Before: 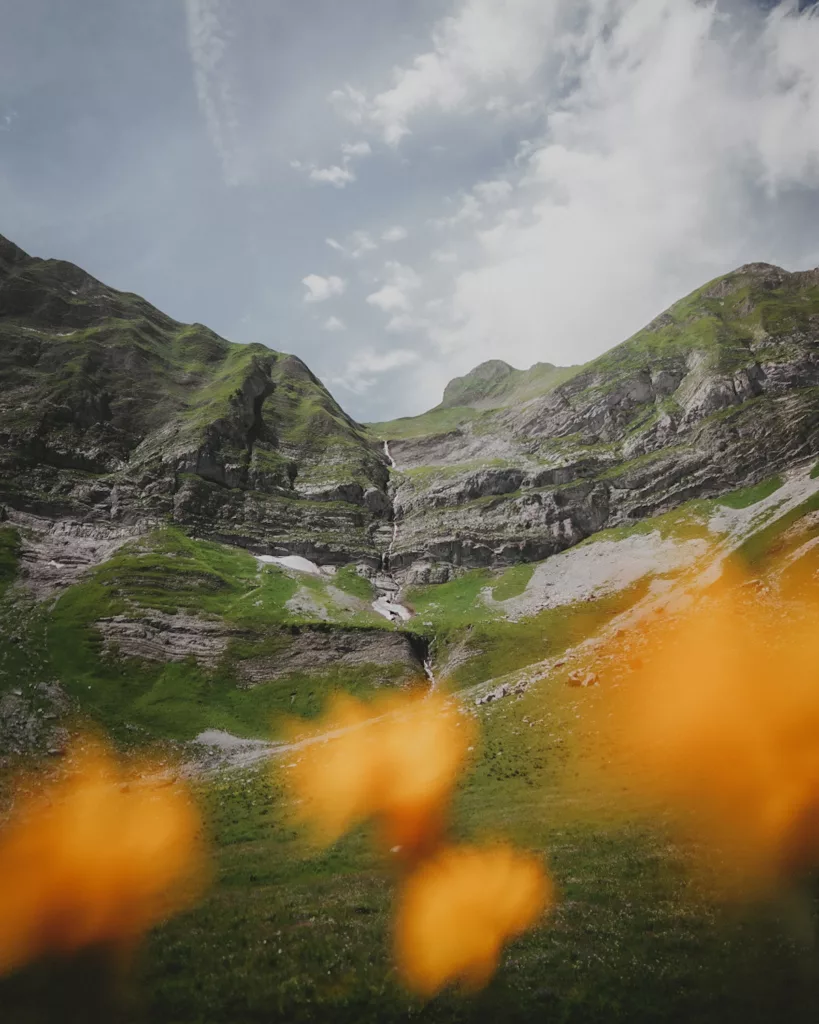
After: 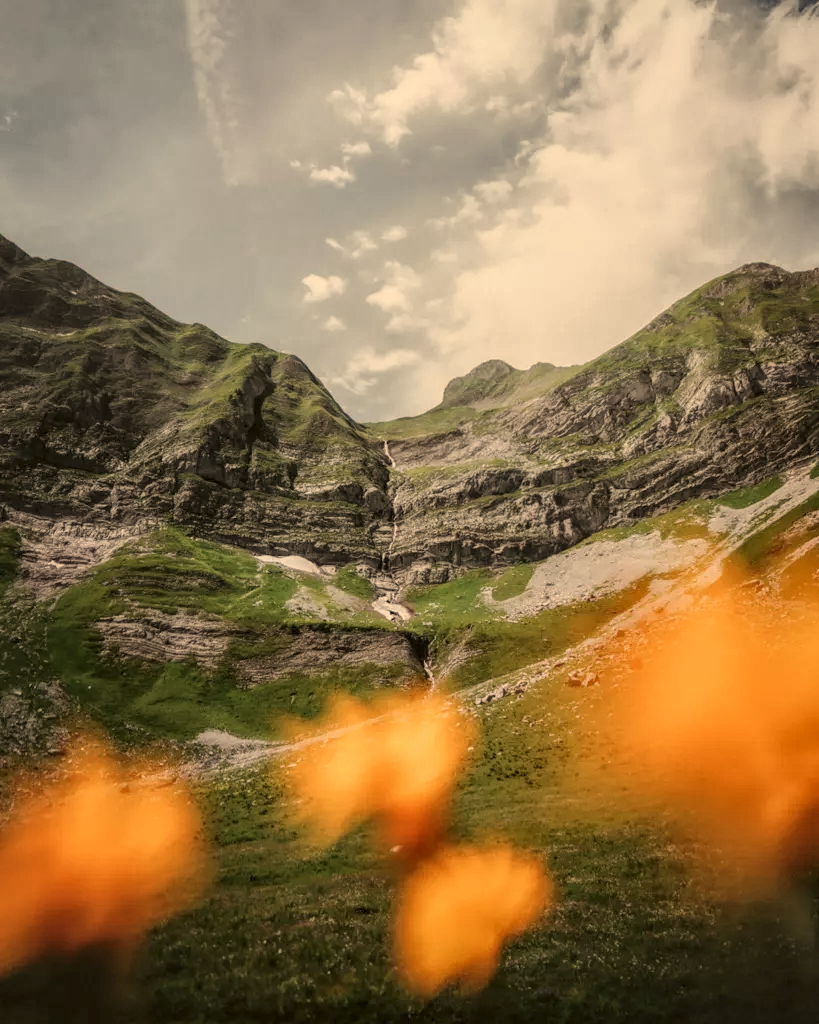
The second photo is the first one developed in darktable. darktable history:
local contrast: highlights 100%, shadows 100%, detail 200%, midtone range 0.2
white balance: red 1.138, green 0.996, blue 0.812
